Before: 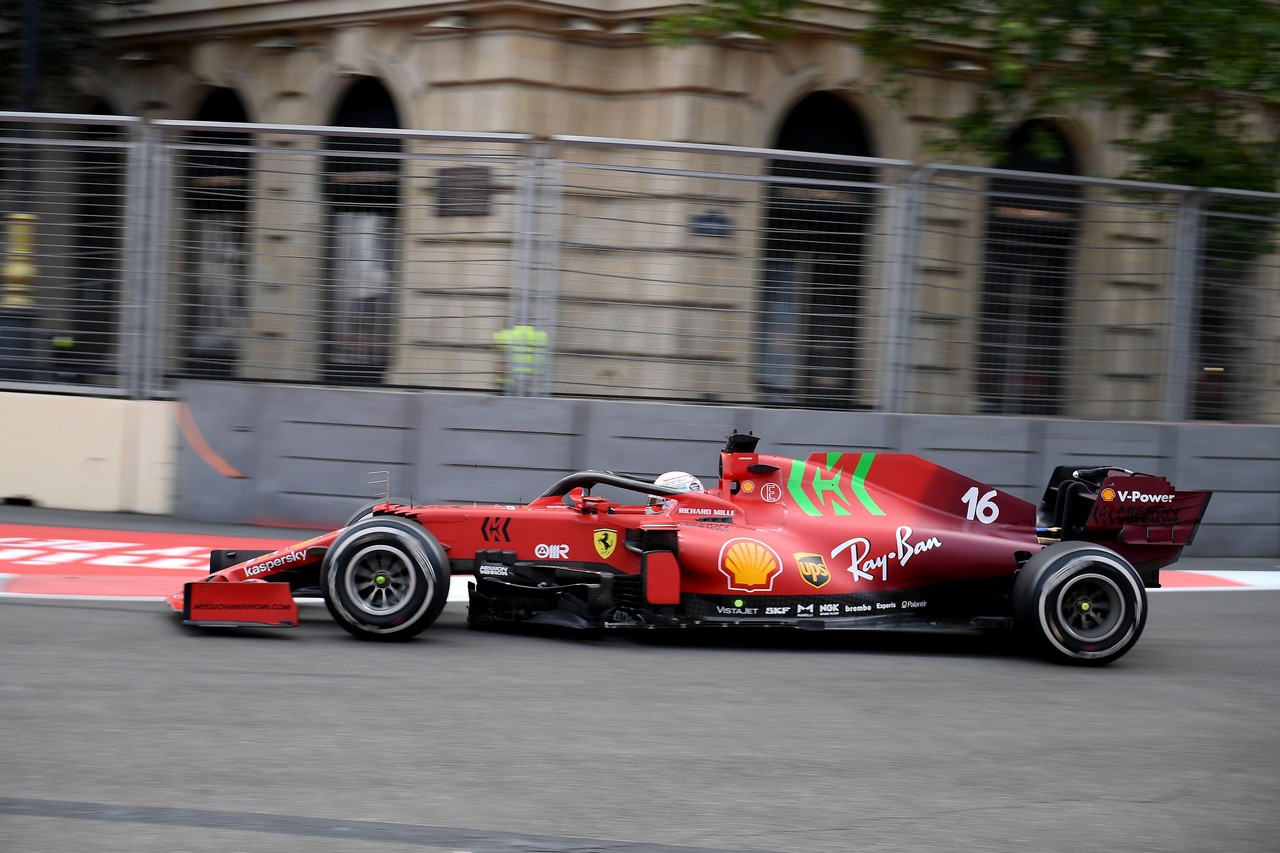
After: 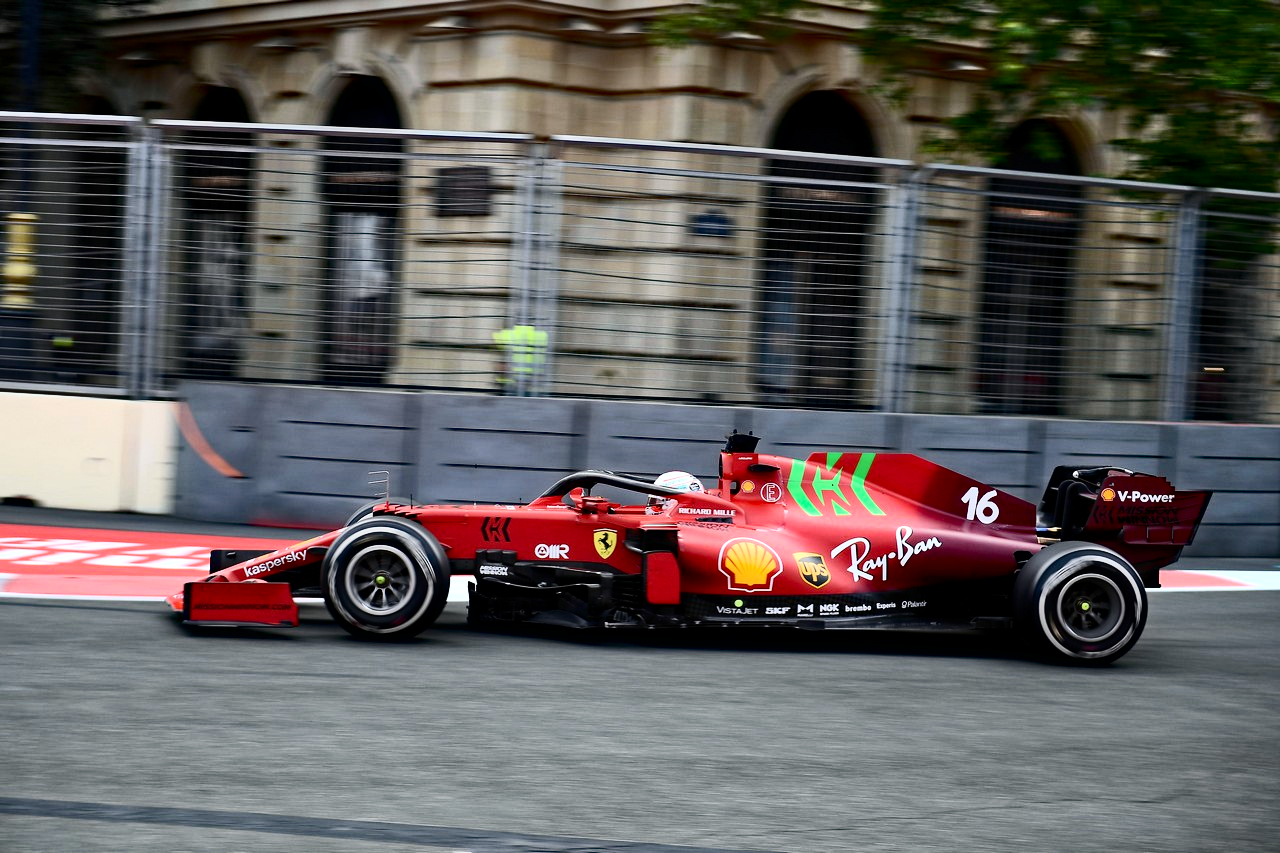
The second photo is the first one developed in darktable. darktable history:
shadows and highlights: low approximation 0.01, soften with gaussian
contrast brightness saturation: contrast 0.28
haze removal: strength 0.4, distance 0.22, compatibility mode true, adaptive false
